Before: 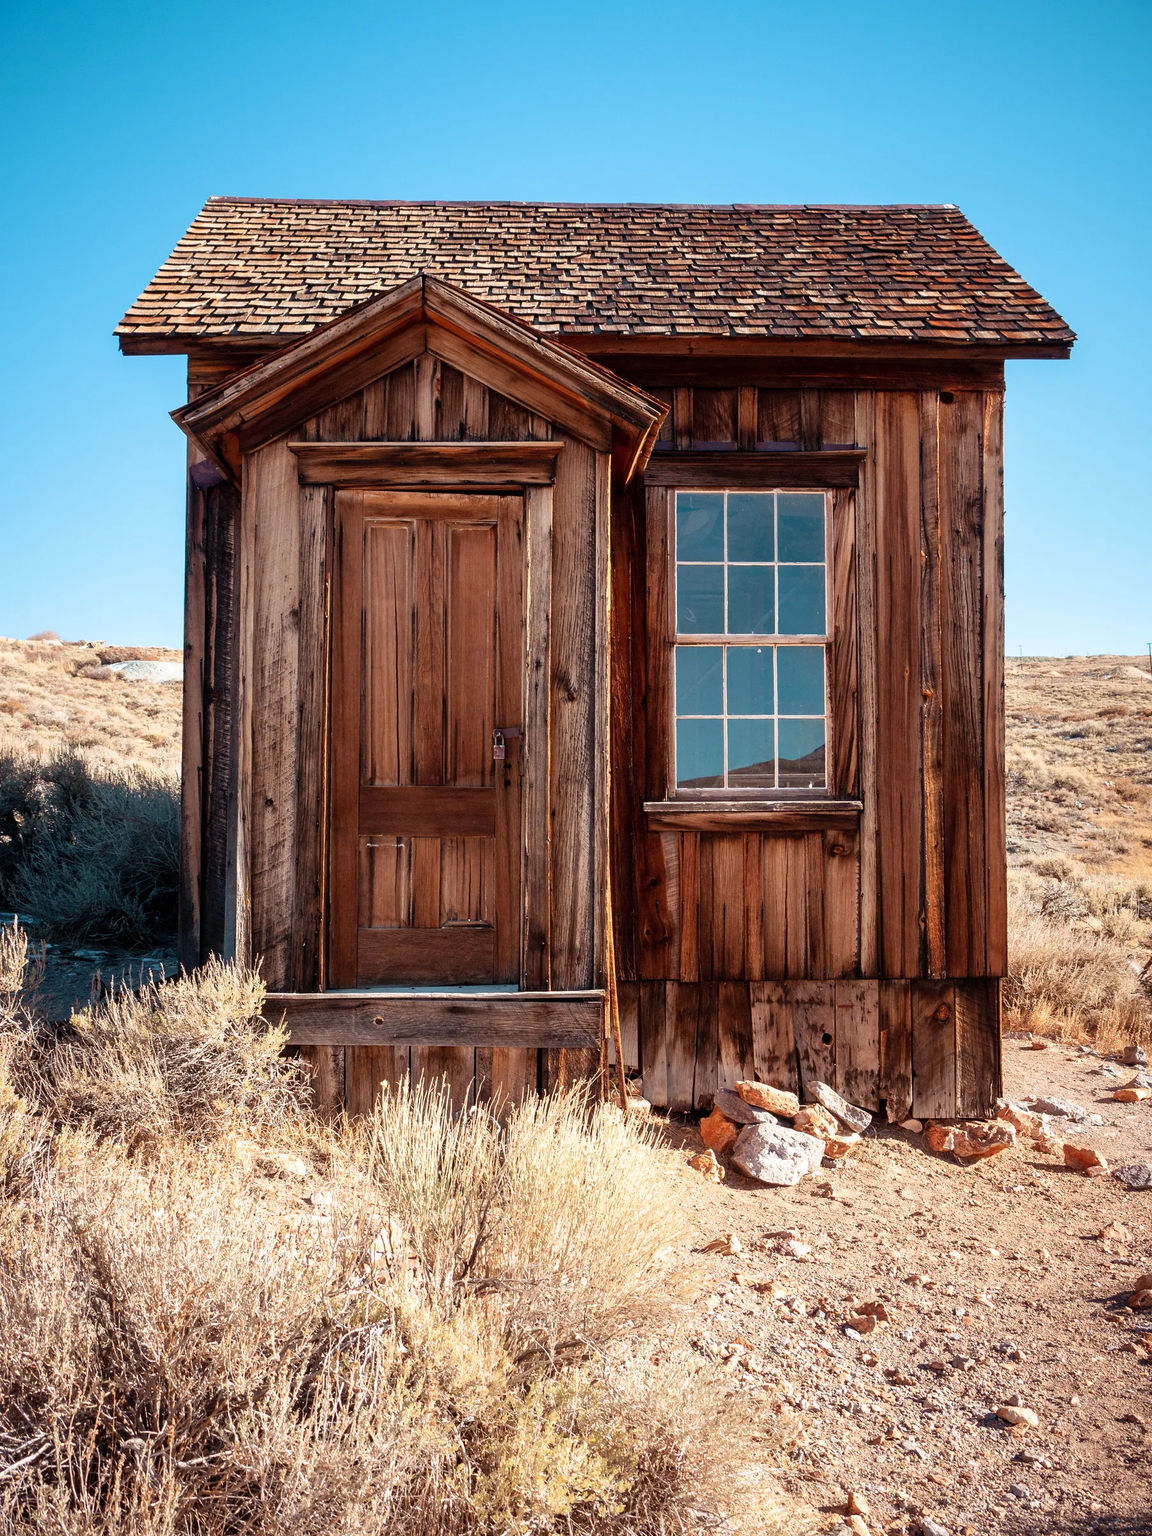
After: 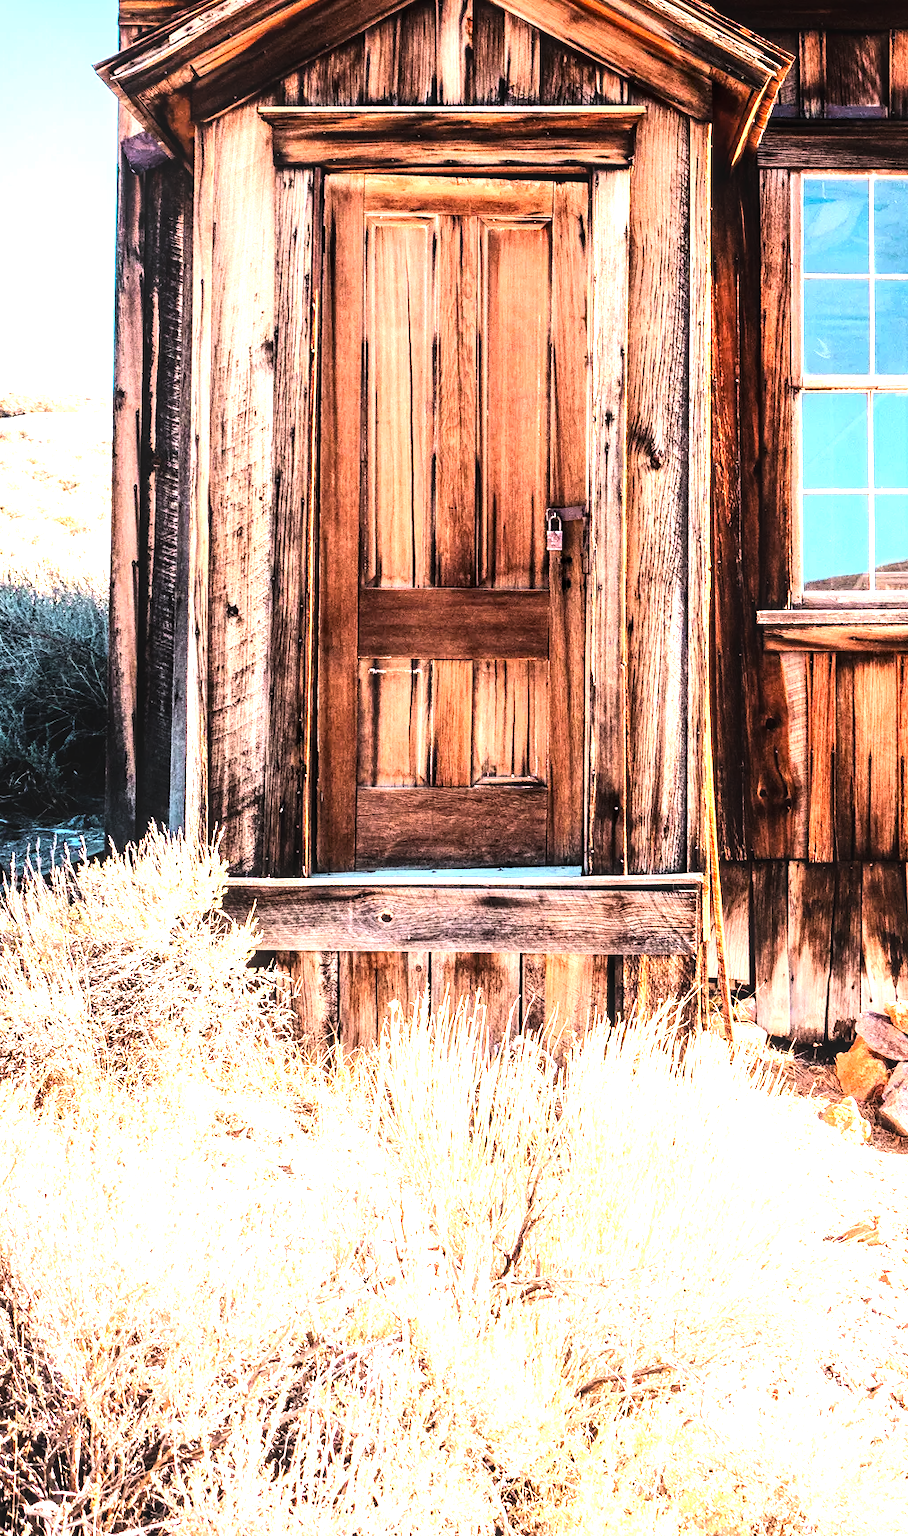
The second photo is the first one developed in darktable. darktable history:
crop: left 8.966%, top 23.852%, right 34.699%, bottom 4.703%
tone equalizer: -8 EV -0.75 EV, -7 EV -0.7 EV, -6 EV -0.6 EV, -5 EV -0.4 EV, -3 EV 0.4 EV, -2 EV 0.6 EV, -1 EV 0.7 EV, +0 EV 0.75 EV, edges refinement/feathering 500, mask exposure compensation -1.57 EV, preserve details no
local contrast: on, module defaults
tone curve: curves: ch0 [(0, 0) (0.137, 0.063) (0.255, 0.176) (0.502, 0.502) (0.749, 0.839) (1, 1)], color space Lab, linked channels, preserve colors none
exposure: black level correction 0, exposure 1.675 EV, compensate exposure bias true, compensate highlight preservation false
